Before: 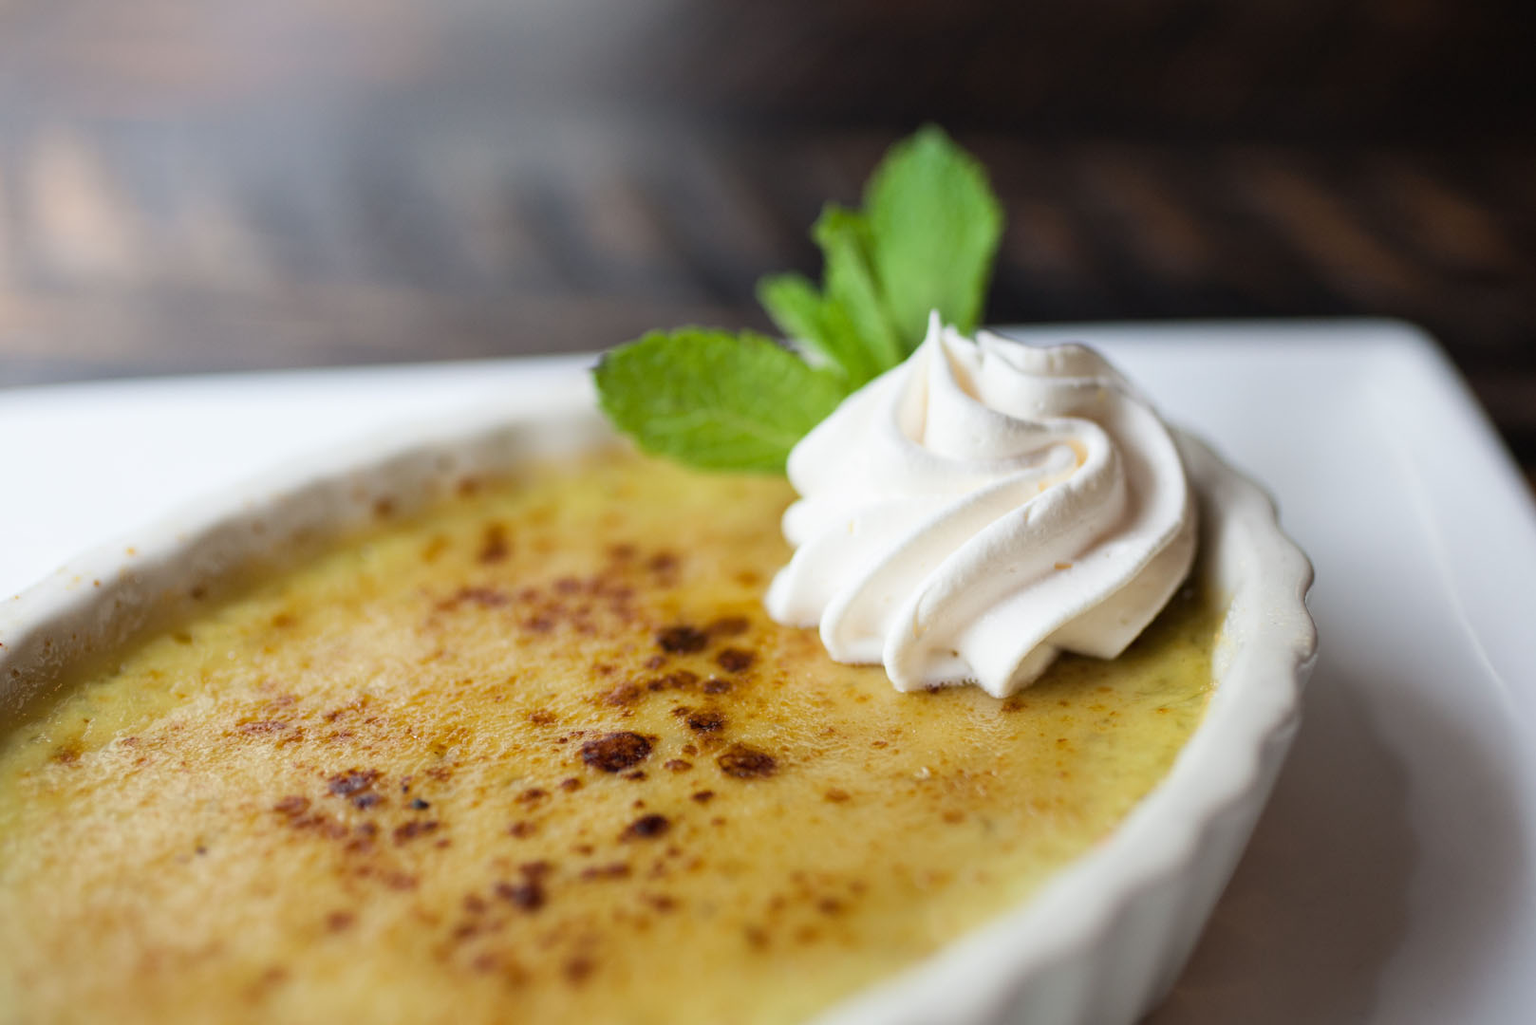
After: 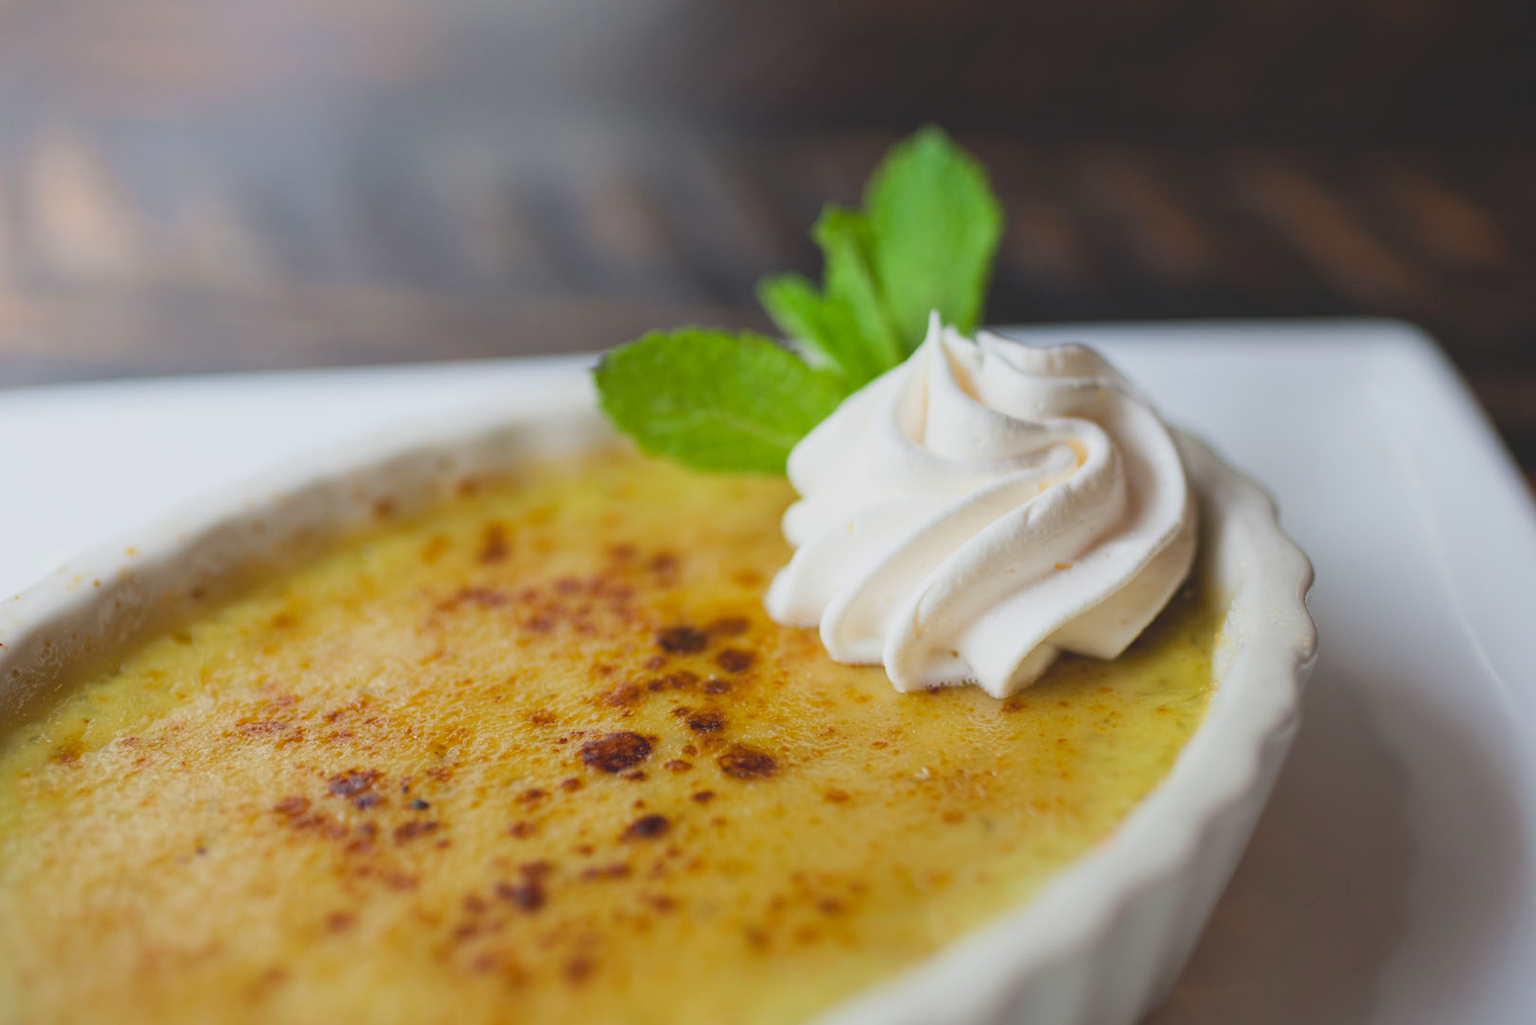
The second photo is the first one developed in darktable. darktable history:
color balance: contrast 10%
contrast brightness saturation: contrast -0.28
